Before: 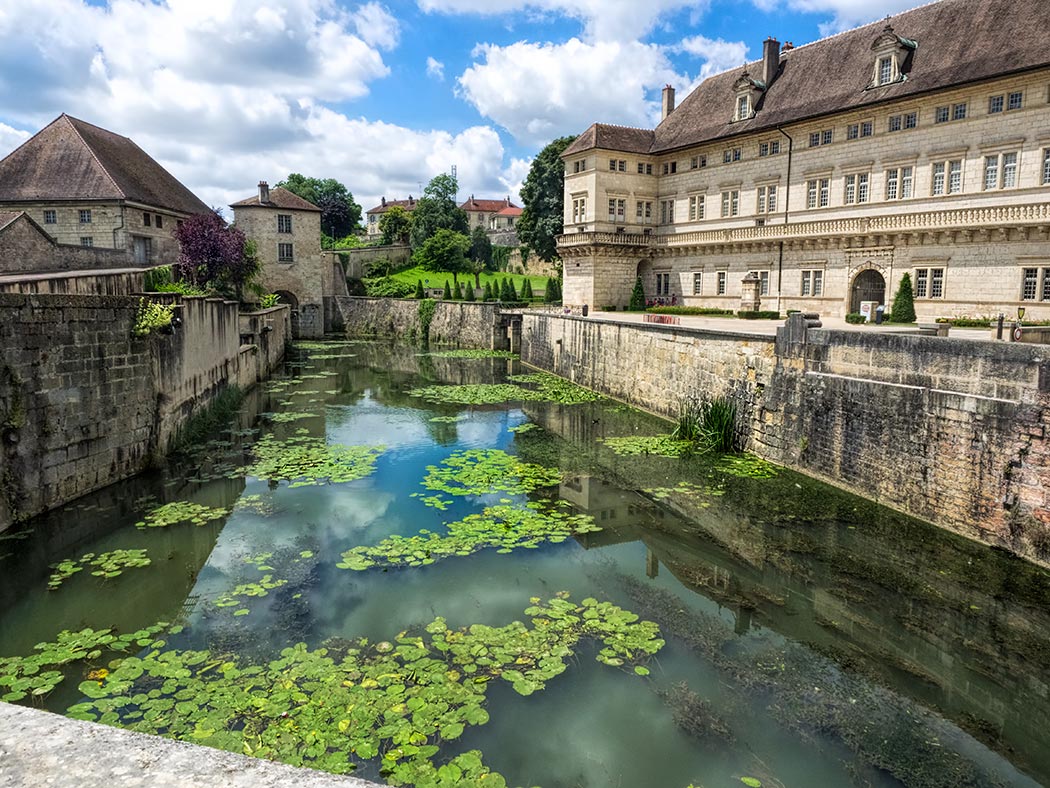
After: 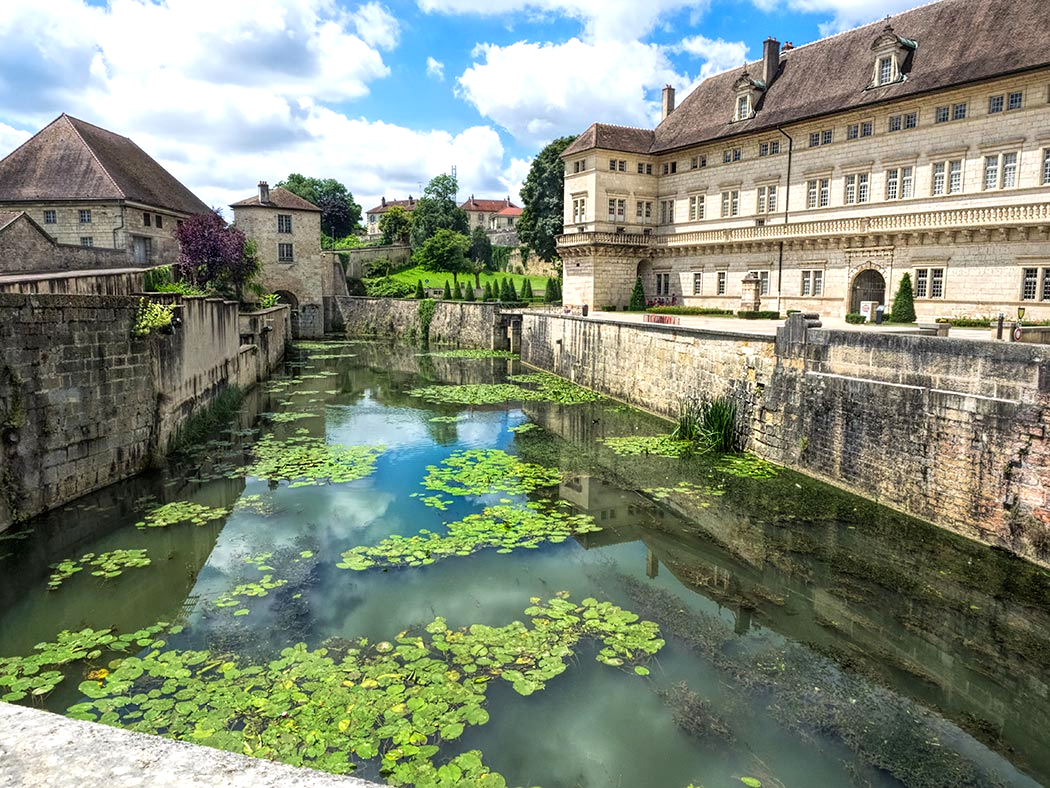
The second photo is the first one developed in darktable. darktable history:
exposure: exposure 0.372 EV, compensate highlight preservation false
